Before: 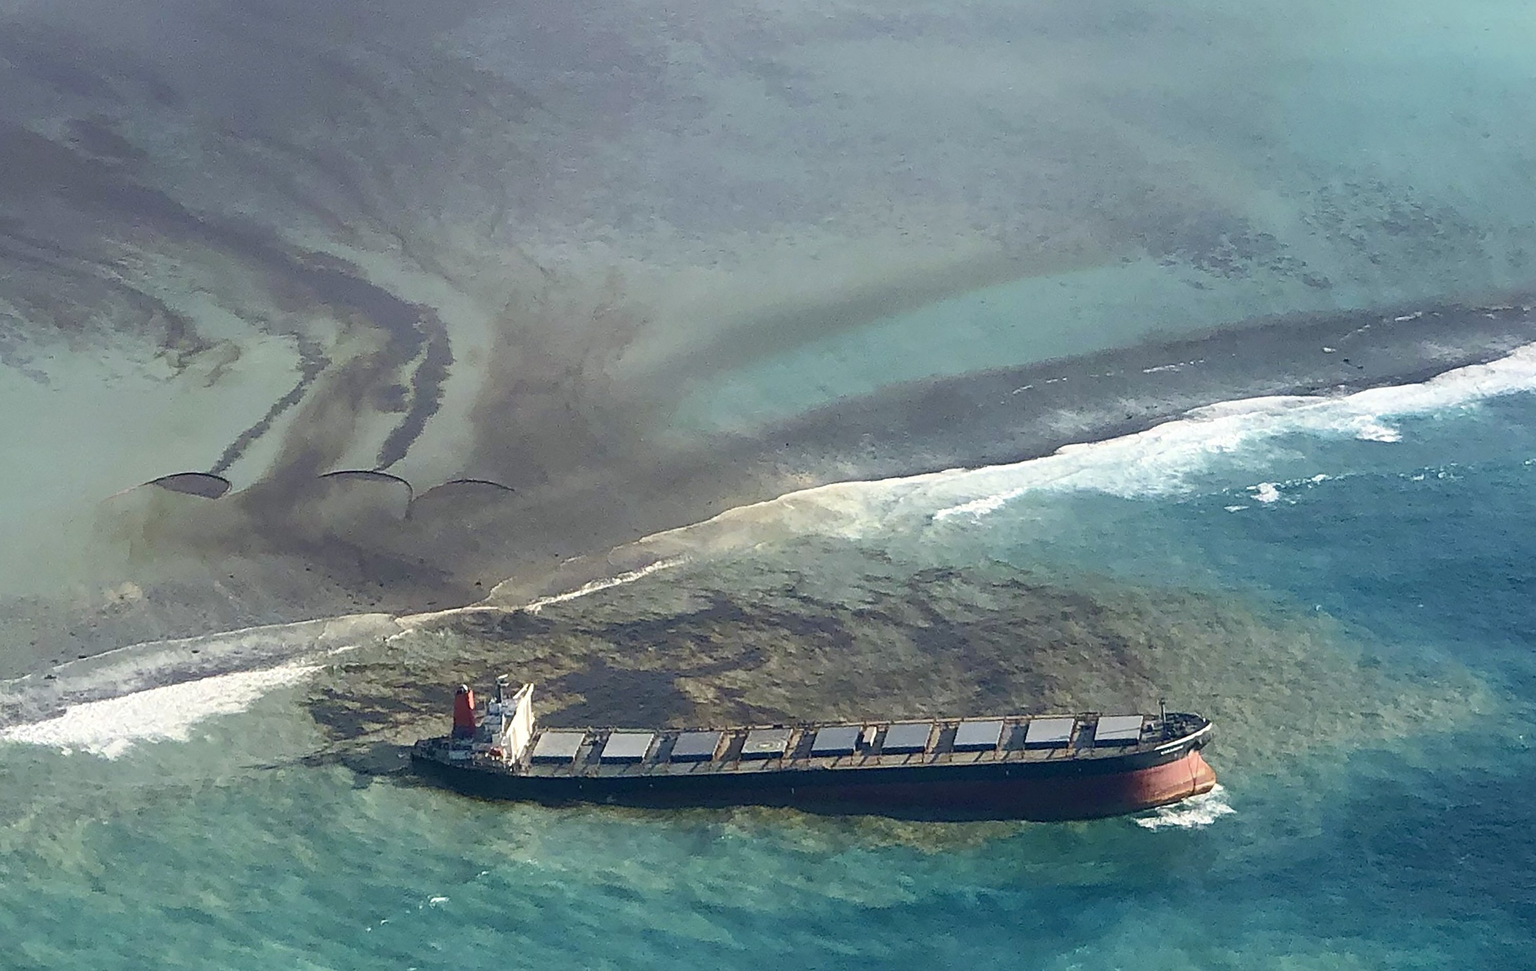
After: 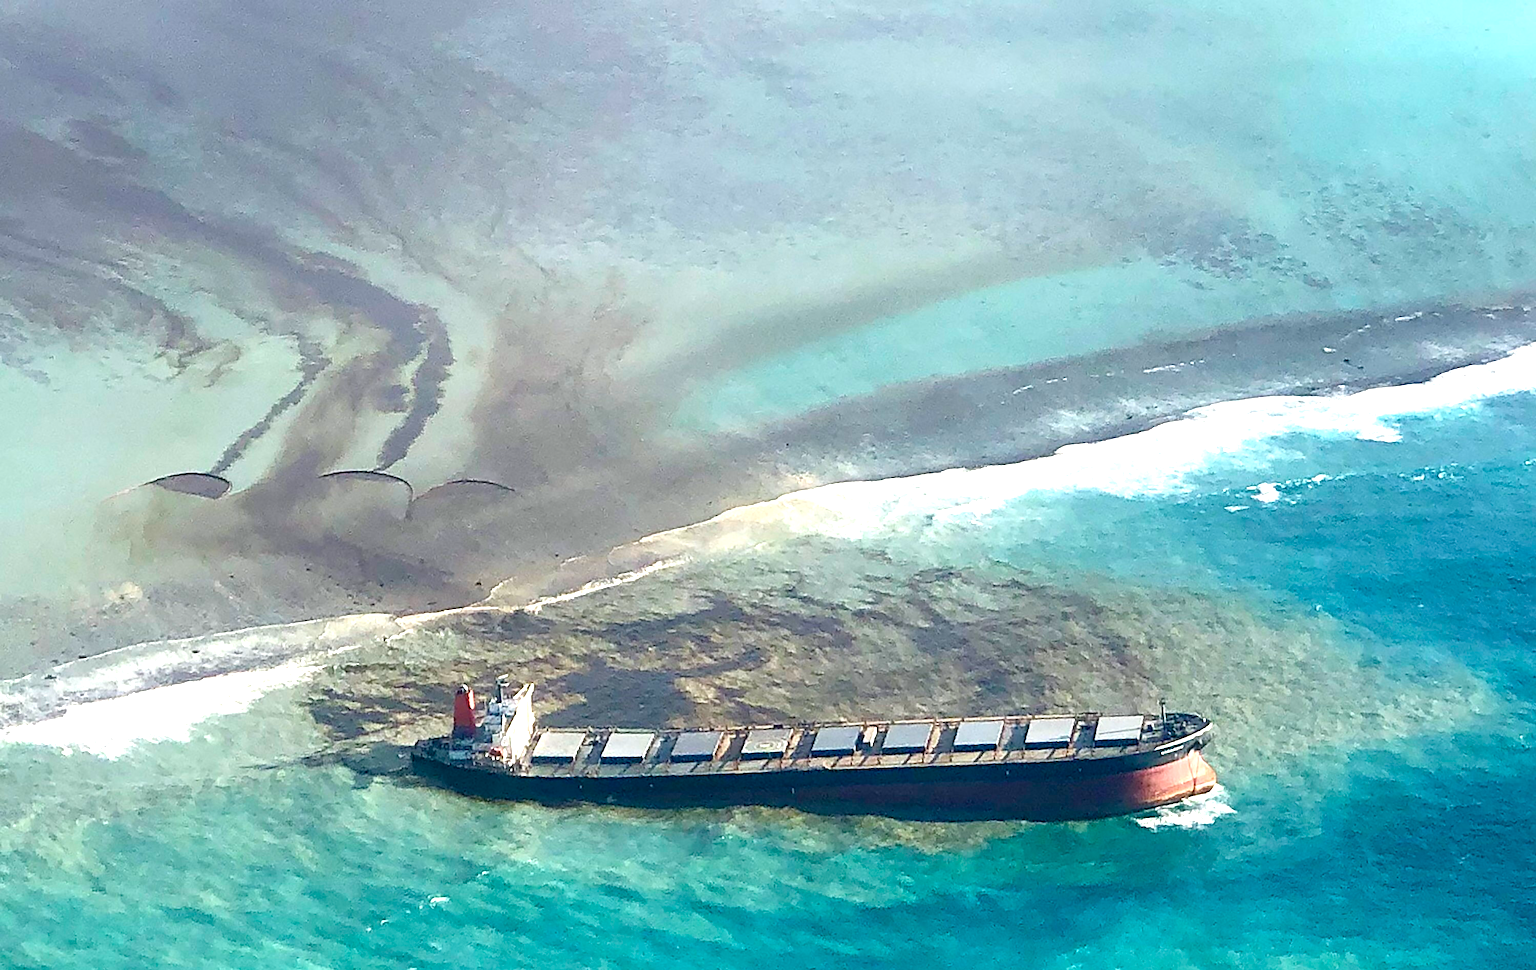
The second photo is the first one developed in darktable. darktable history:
exposure: exposure 0.993 EV, compensate exposure bias true, compensate highlight preservation false
